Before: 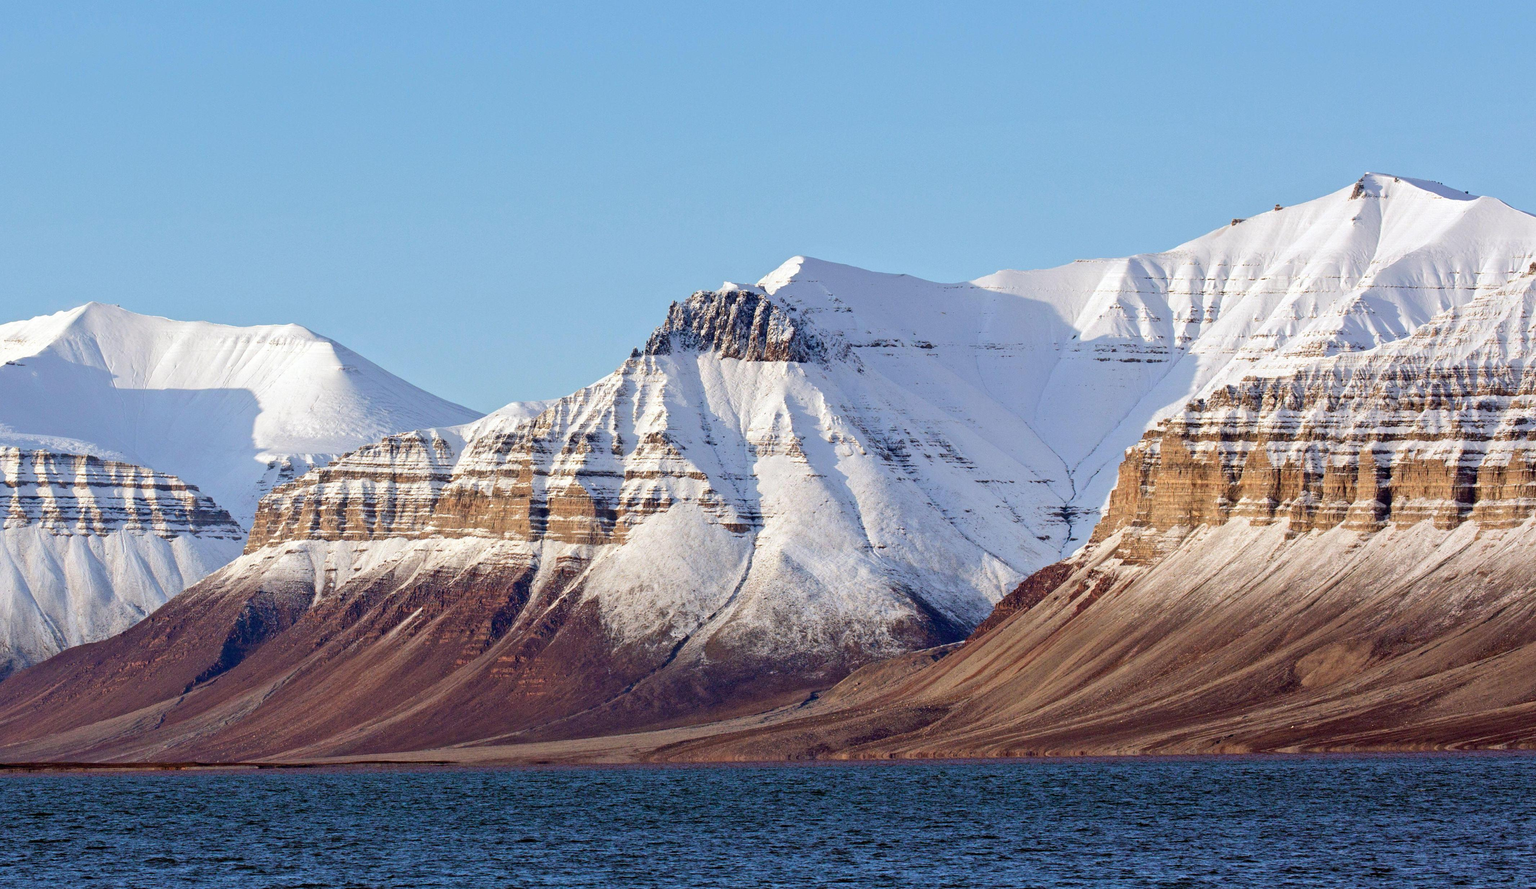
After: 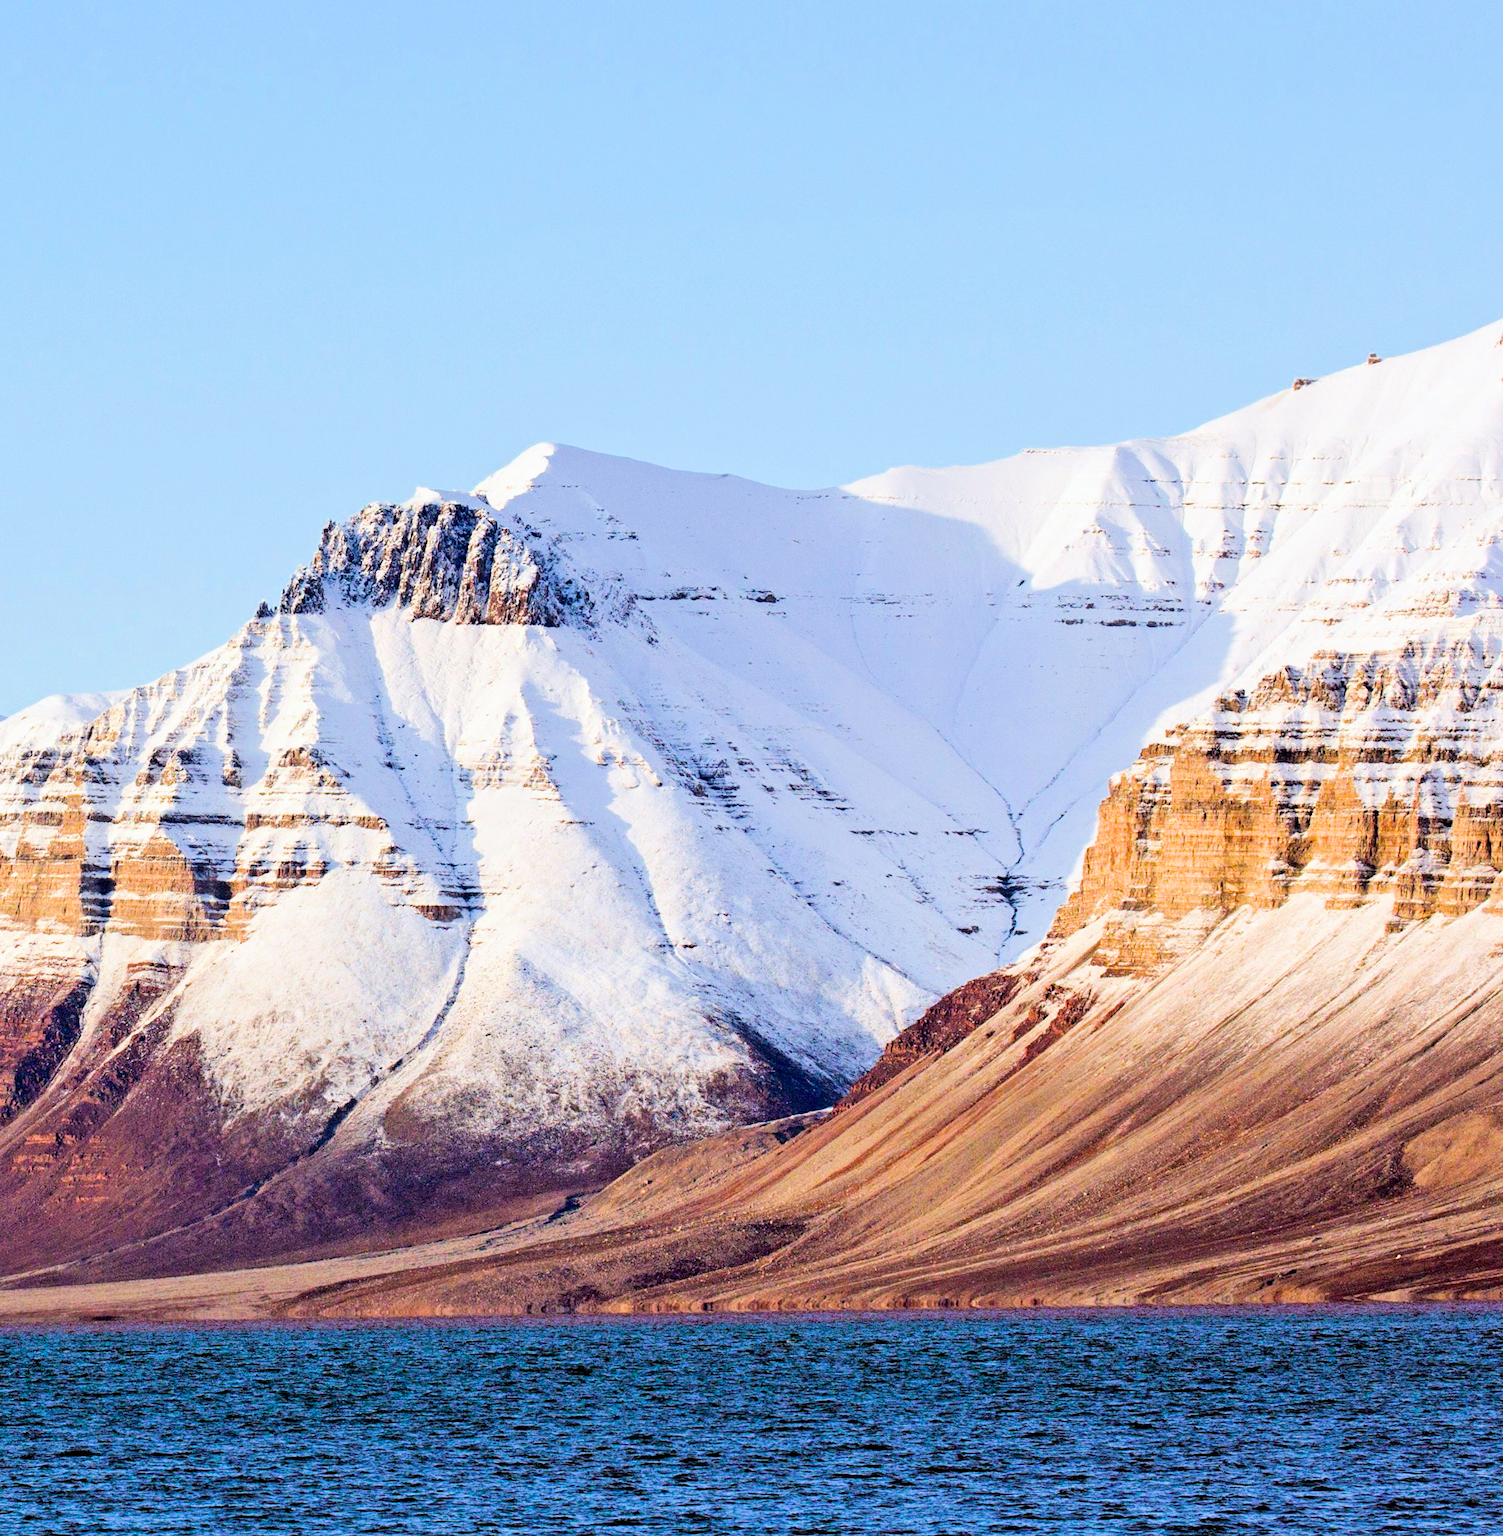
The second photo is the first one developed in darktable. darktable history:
exposure: black level correction 0, exposure 1.1 EV, compensate exposure bias true, compensate highlight preservation false
crop: left 31.458%, top 0%, right 11.876%
color balance rgb: perceptual saturation grading › global saturation 30%, global vibrance 20%
filmic rgb: black relative exposure -5 EV, hardness 2.88, contrast 1.3, highlights saturation mix -10%
